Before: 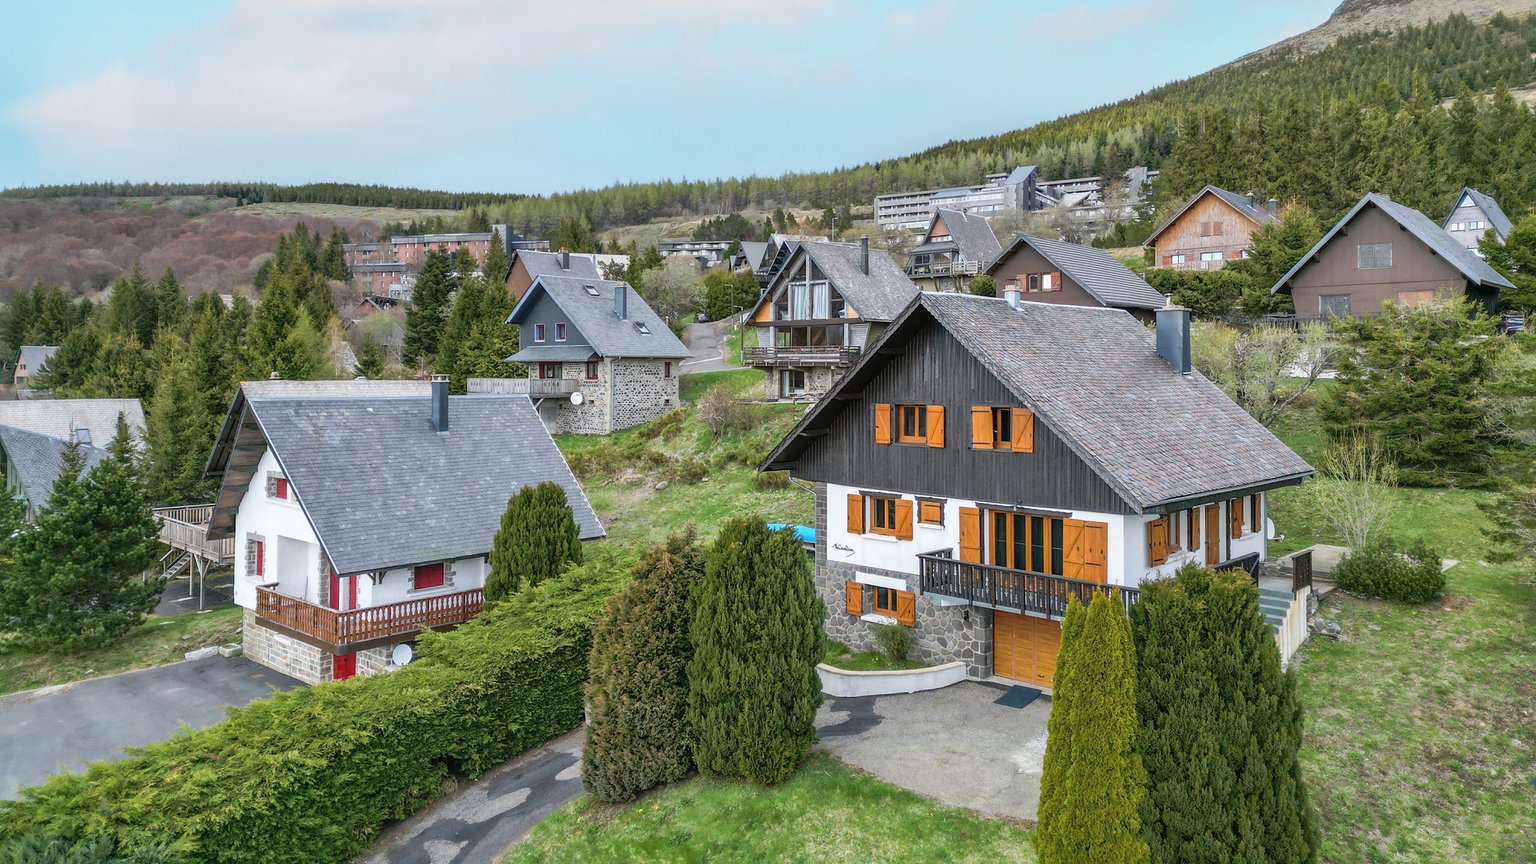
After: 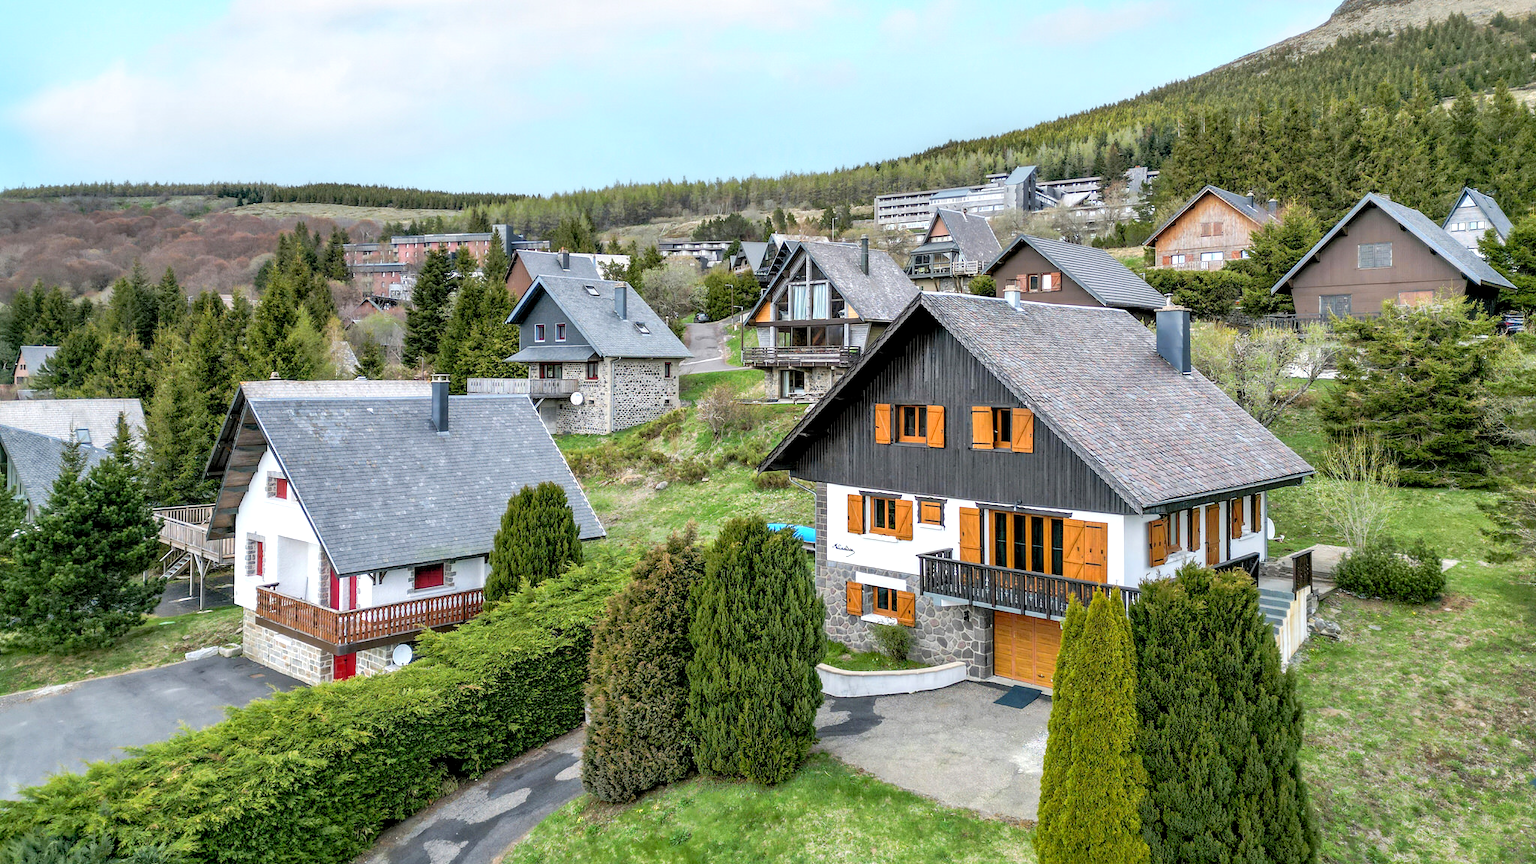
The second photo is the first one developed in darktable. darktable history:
rgb levels: levels [[0.01, 0.419, 0.839], [0, 0.5, 1], [0, 0.5, 1]]
exposure: black level correction 0.007, exposure 0.093 EV, compensate highlight preservation false
